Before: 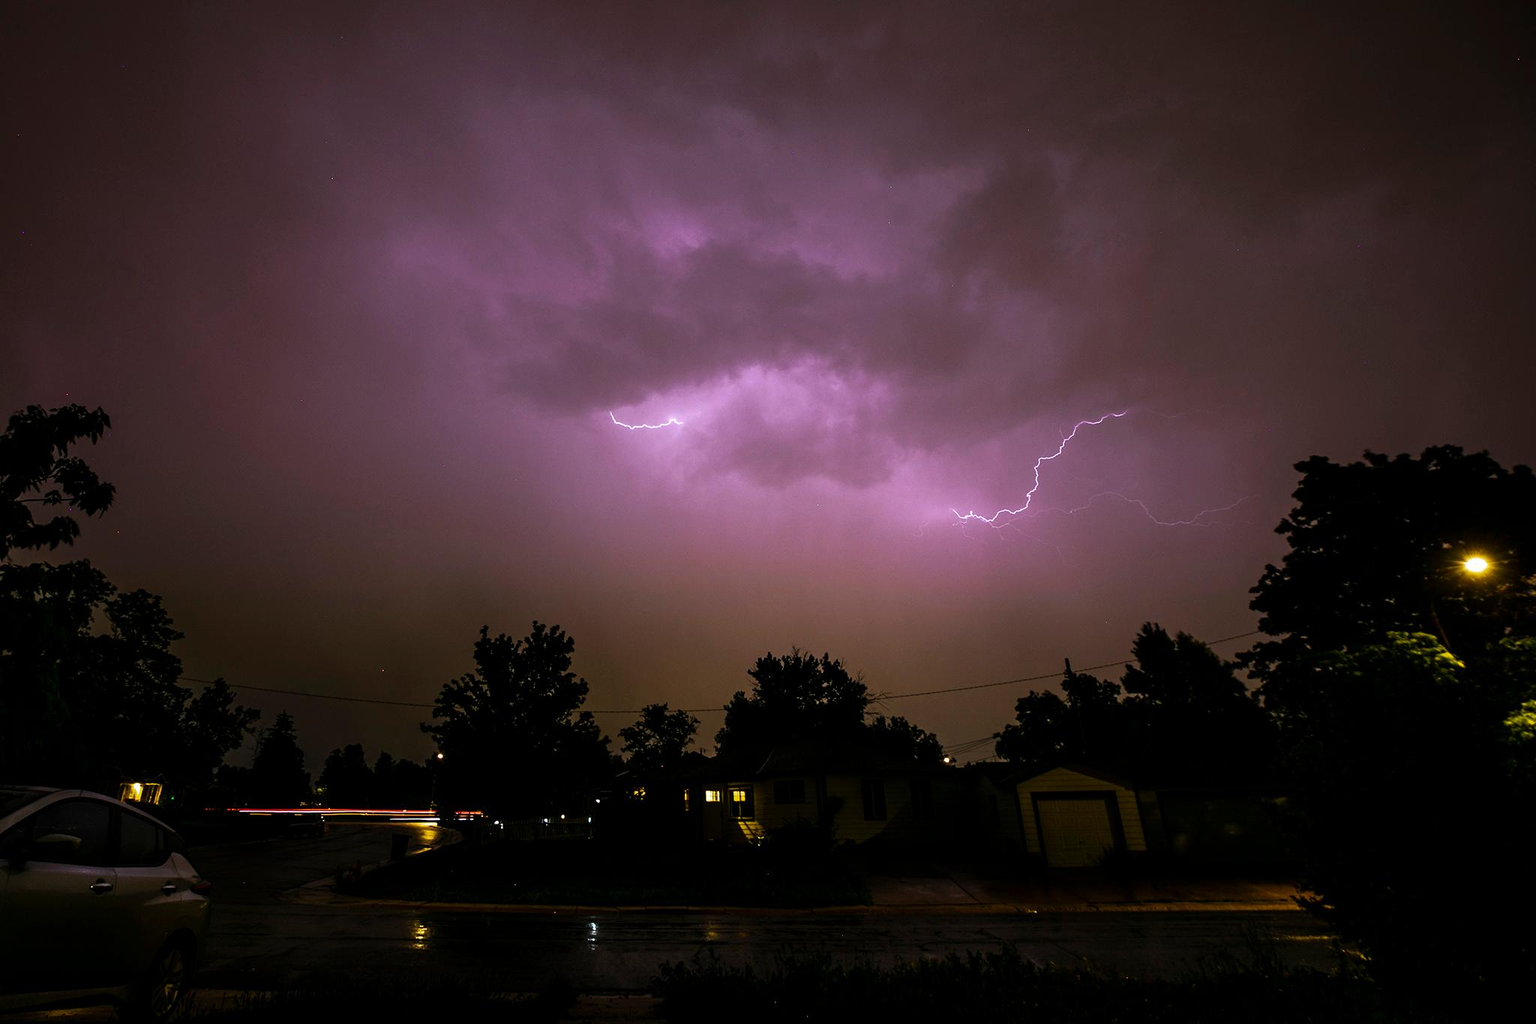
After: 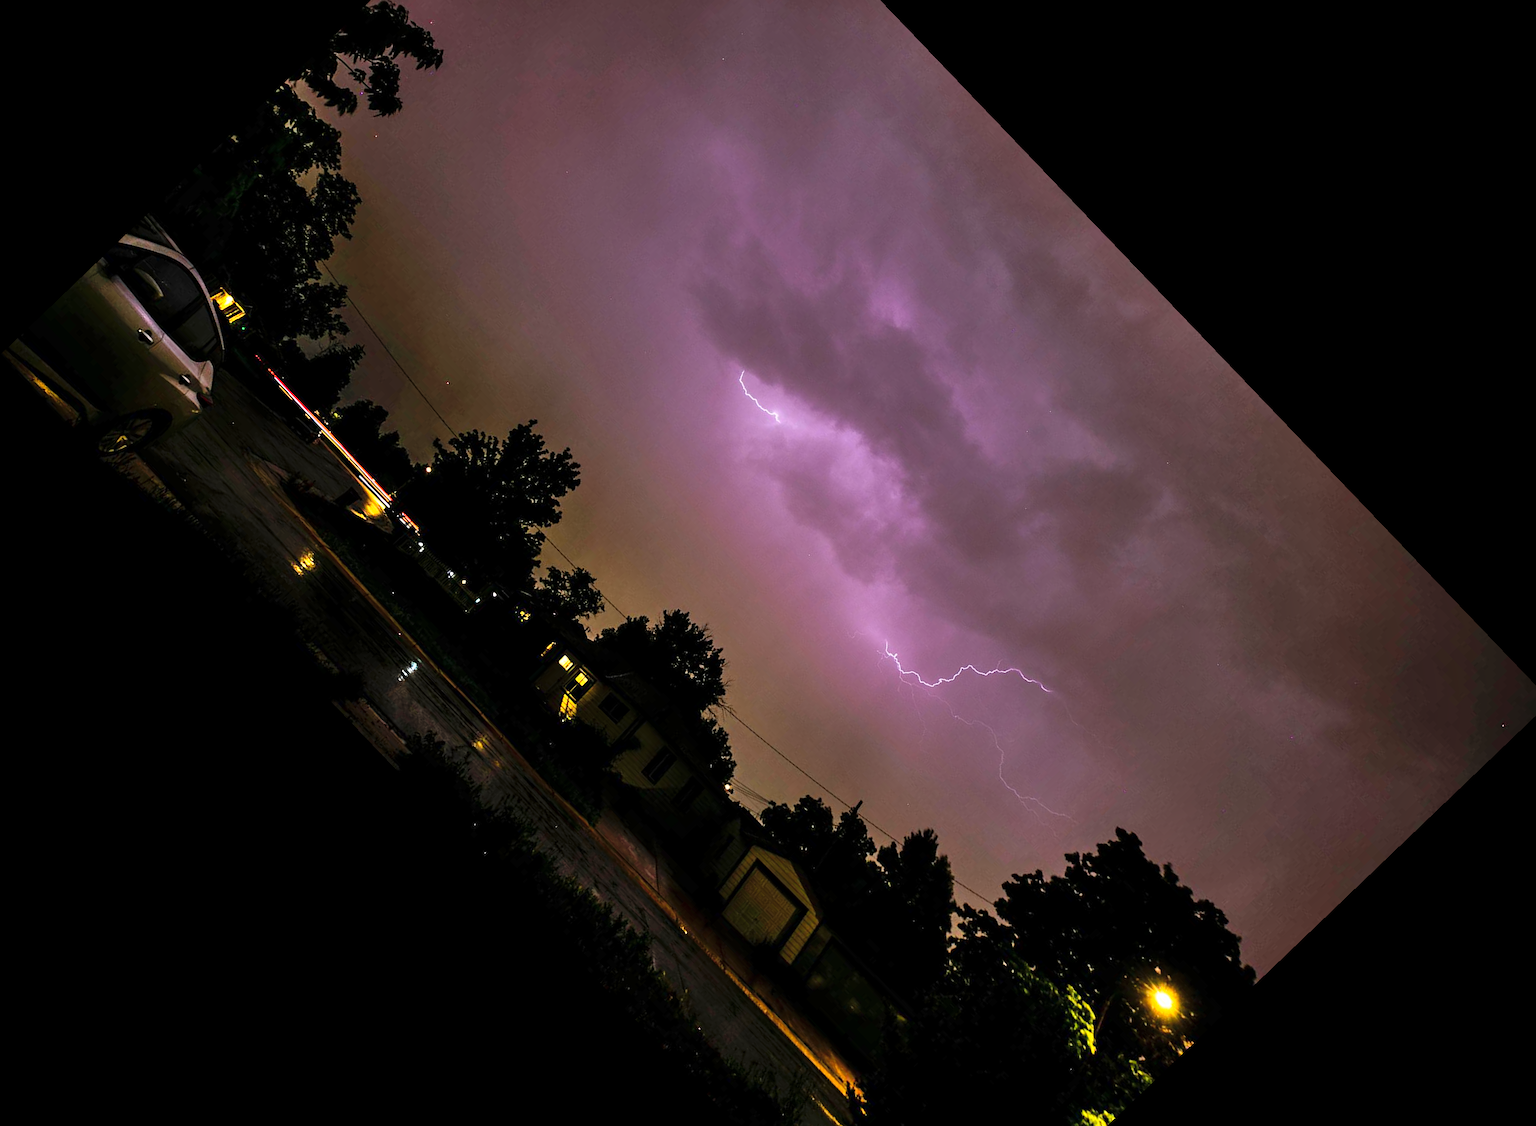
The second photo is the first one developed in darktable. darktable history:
shadows and highlights: shadows 60, soften with gaussian
crop and rotate: angle -46.26°, top 16.234%, right 0.912%, bottom 11.704%
